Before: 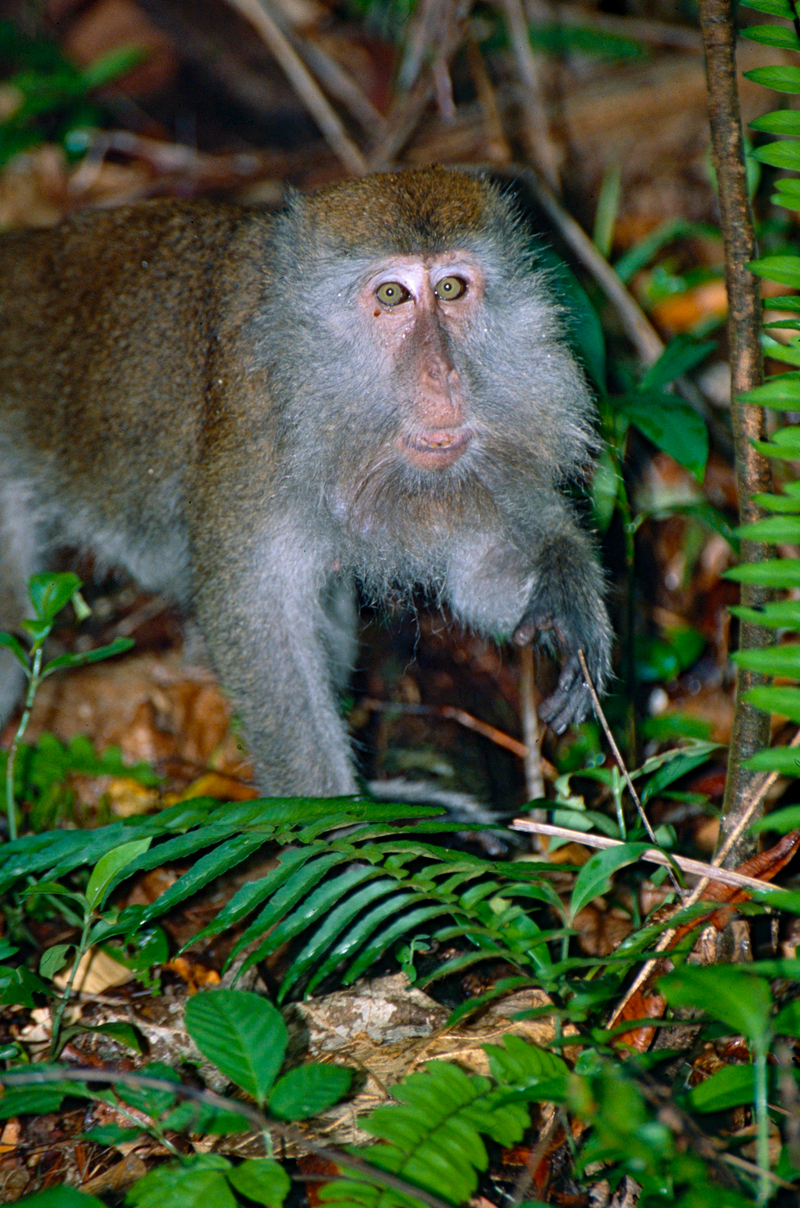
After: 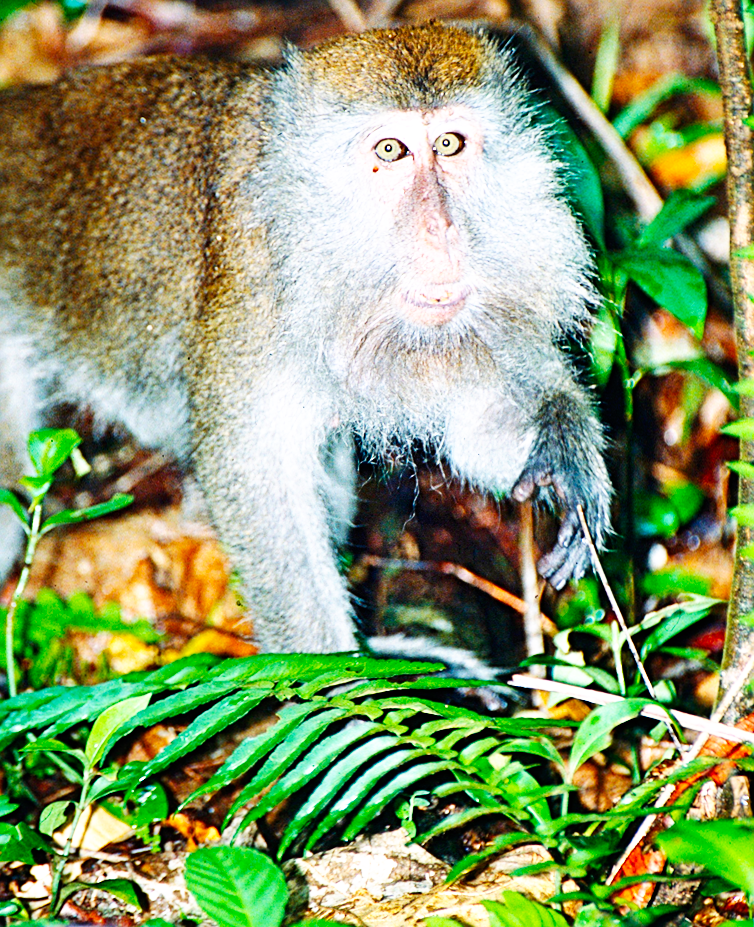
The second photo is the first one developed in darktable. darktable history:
crop and rotate: angle 0.1°, top 11.861%, right 5.428%, bottom 11.143%
sharpen: on, module defaults
exposure: exposure 0.777 EV, compensate highlight preservation false
base curve: curves: ch0 [(0, 0) (0.007, 0.004) (0.027, 0.03) (0.046, 0.07) (0.207, 0.54) (0.442, 0.872) (0.673, 0.972) (1, 1)], exposure shift 0.568, preserve colors none
